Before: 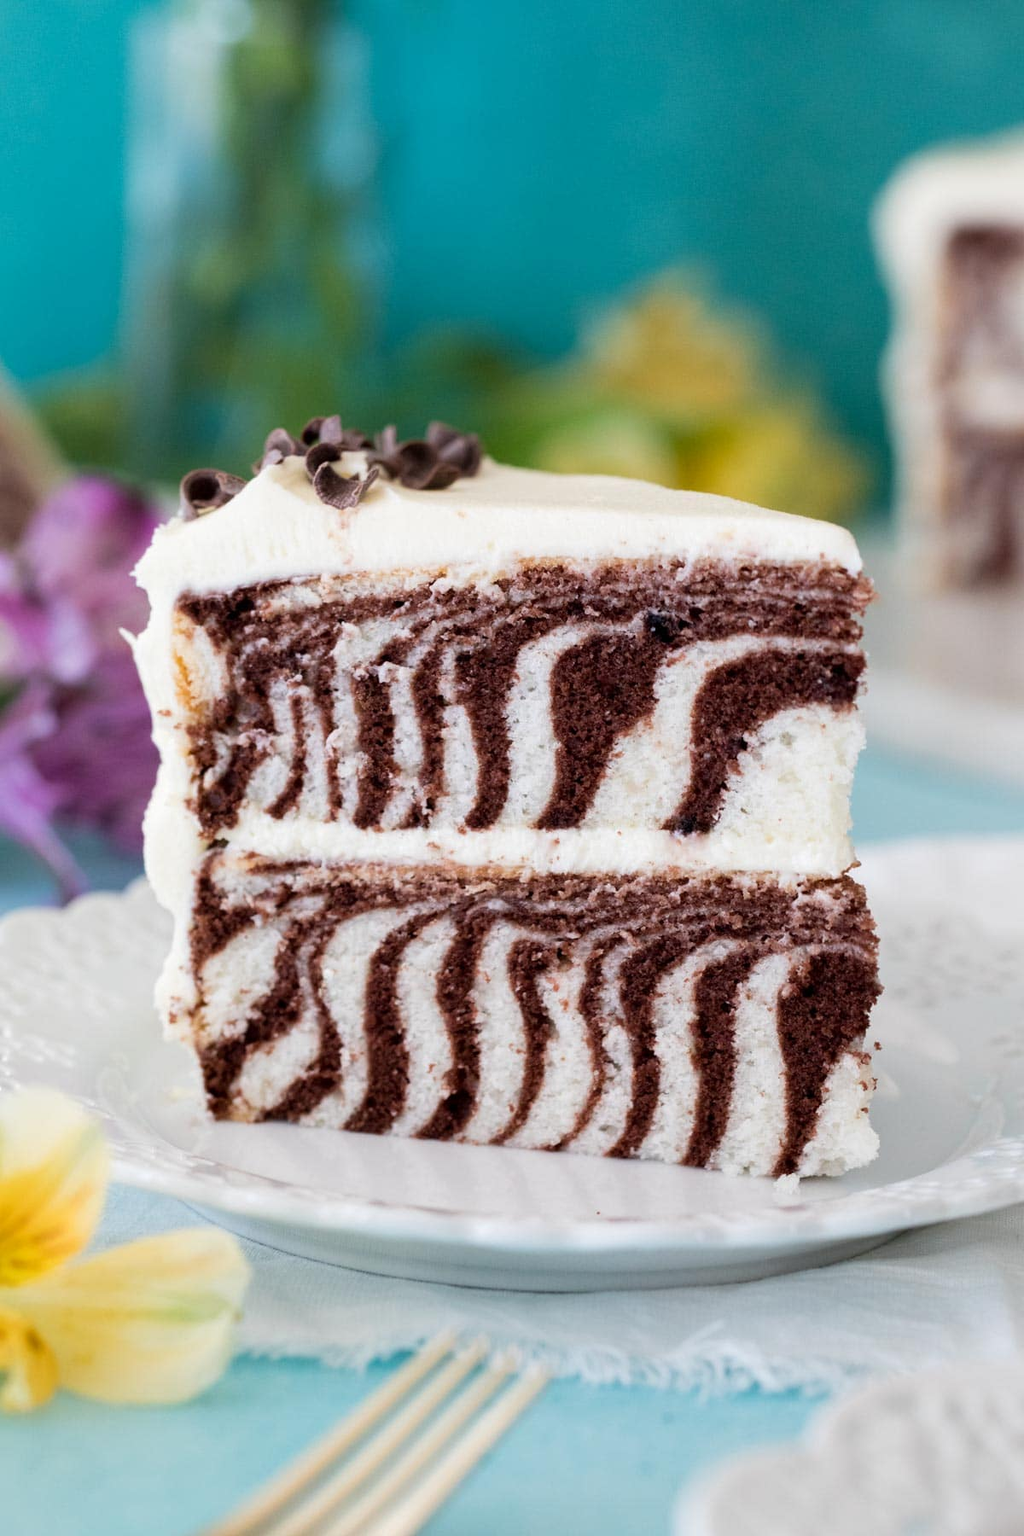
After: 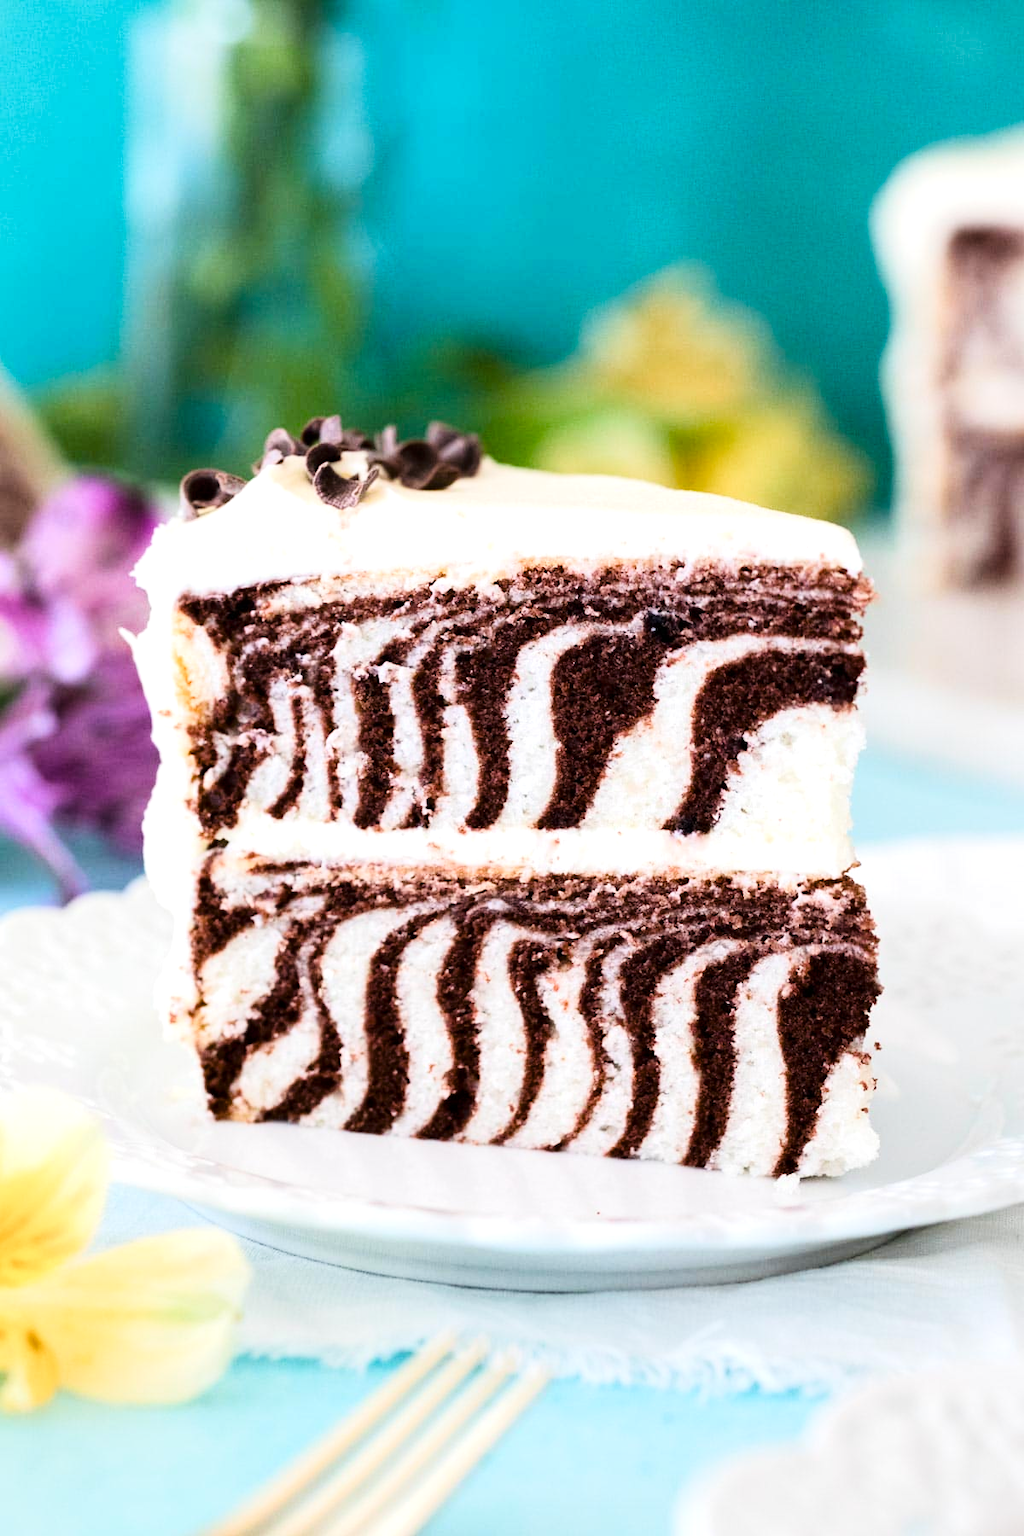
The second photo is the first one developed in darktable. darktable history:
color balance rgb: perceptual saturation grading › global saturation 20%, perceptual saturation grading › highlights -50%, perceptual saturation grading › shadows 30%, perceptual brilliance grading › global brilliance 10%, perceptual brilliance grading › shadows 15%
tone curve: curves: ch0 [(0, 0) (0.195, 0.109) (0.751, 0.848) (1, 1)], color space Lab, linked channels, preserve colors none
